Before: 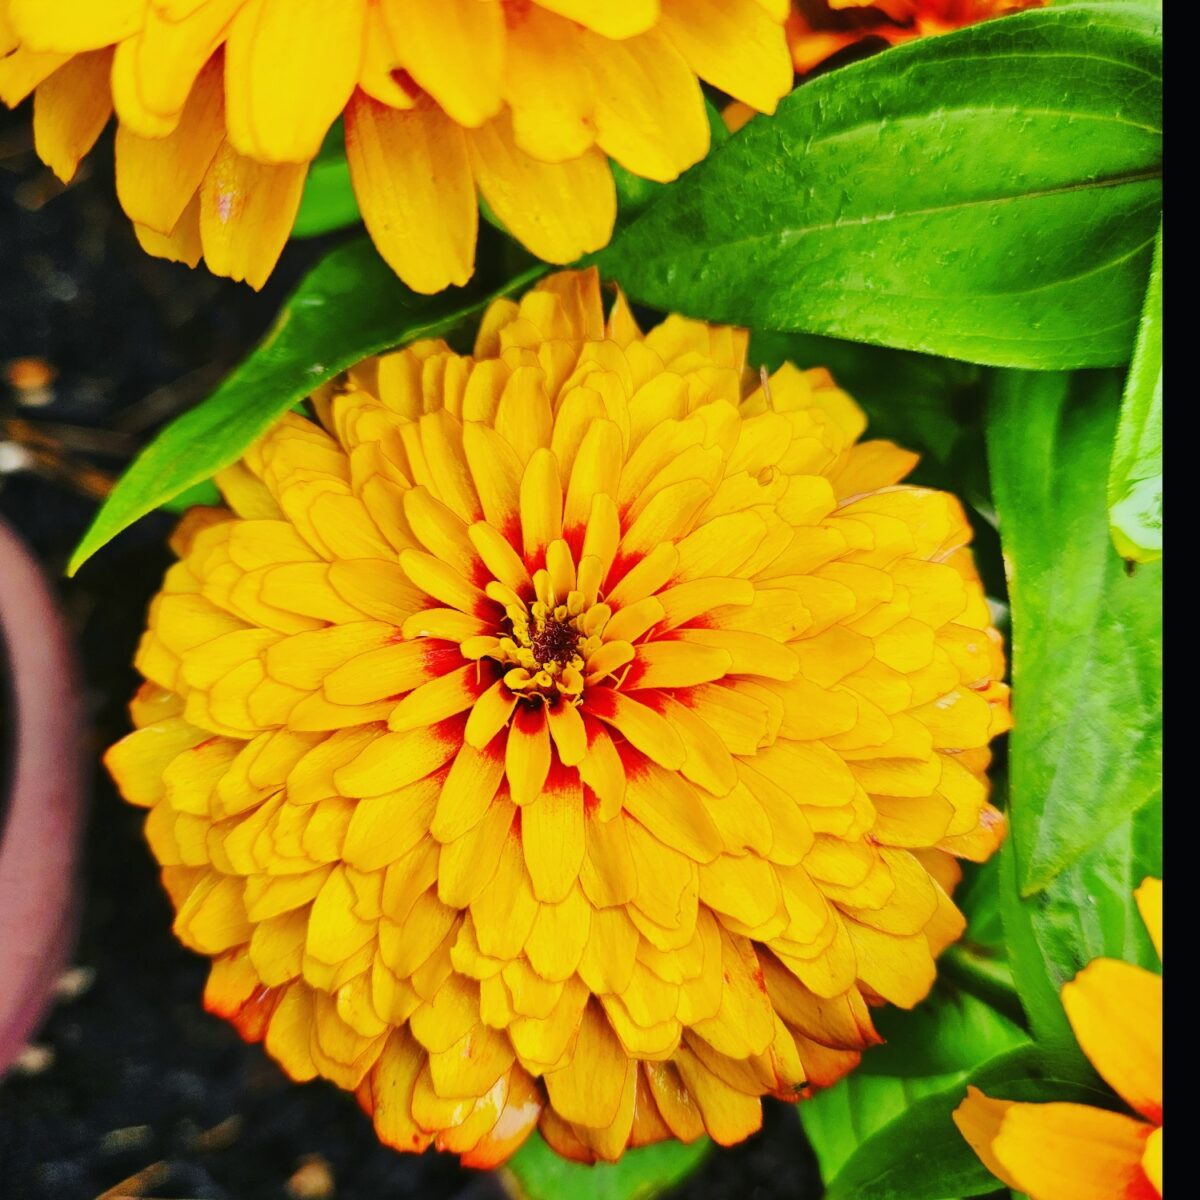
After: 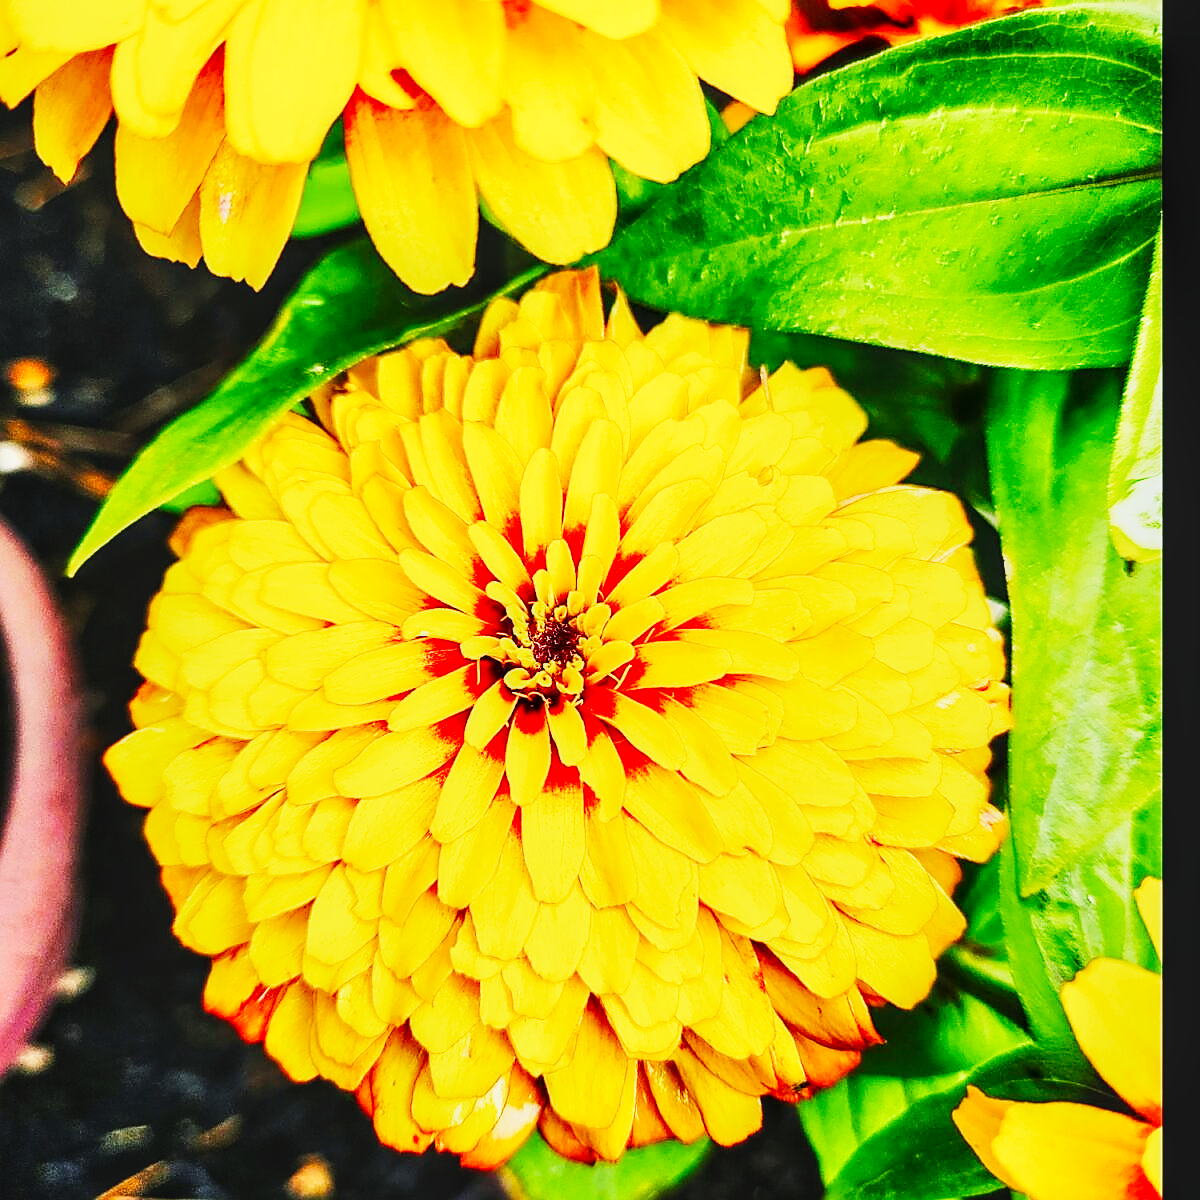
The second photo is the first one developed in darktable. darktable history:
sharpen: radius 1.399, amount 1.242, threshold 0.743
local contrast: on, module defaults
base curve: curves: ch0 [(0, 0) (0.007, 0.004) (0.027, 0.03) (0.046, 0.07) (0.207, 0.54) (0.442, 0.872) (0.673, 0.972) (1, 1)], preserve colors none
